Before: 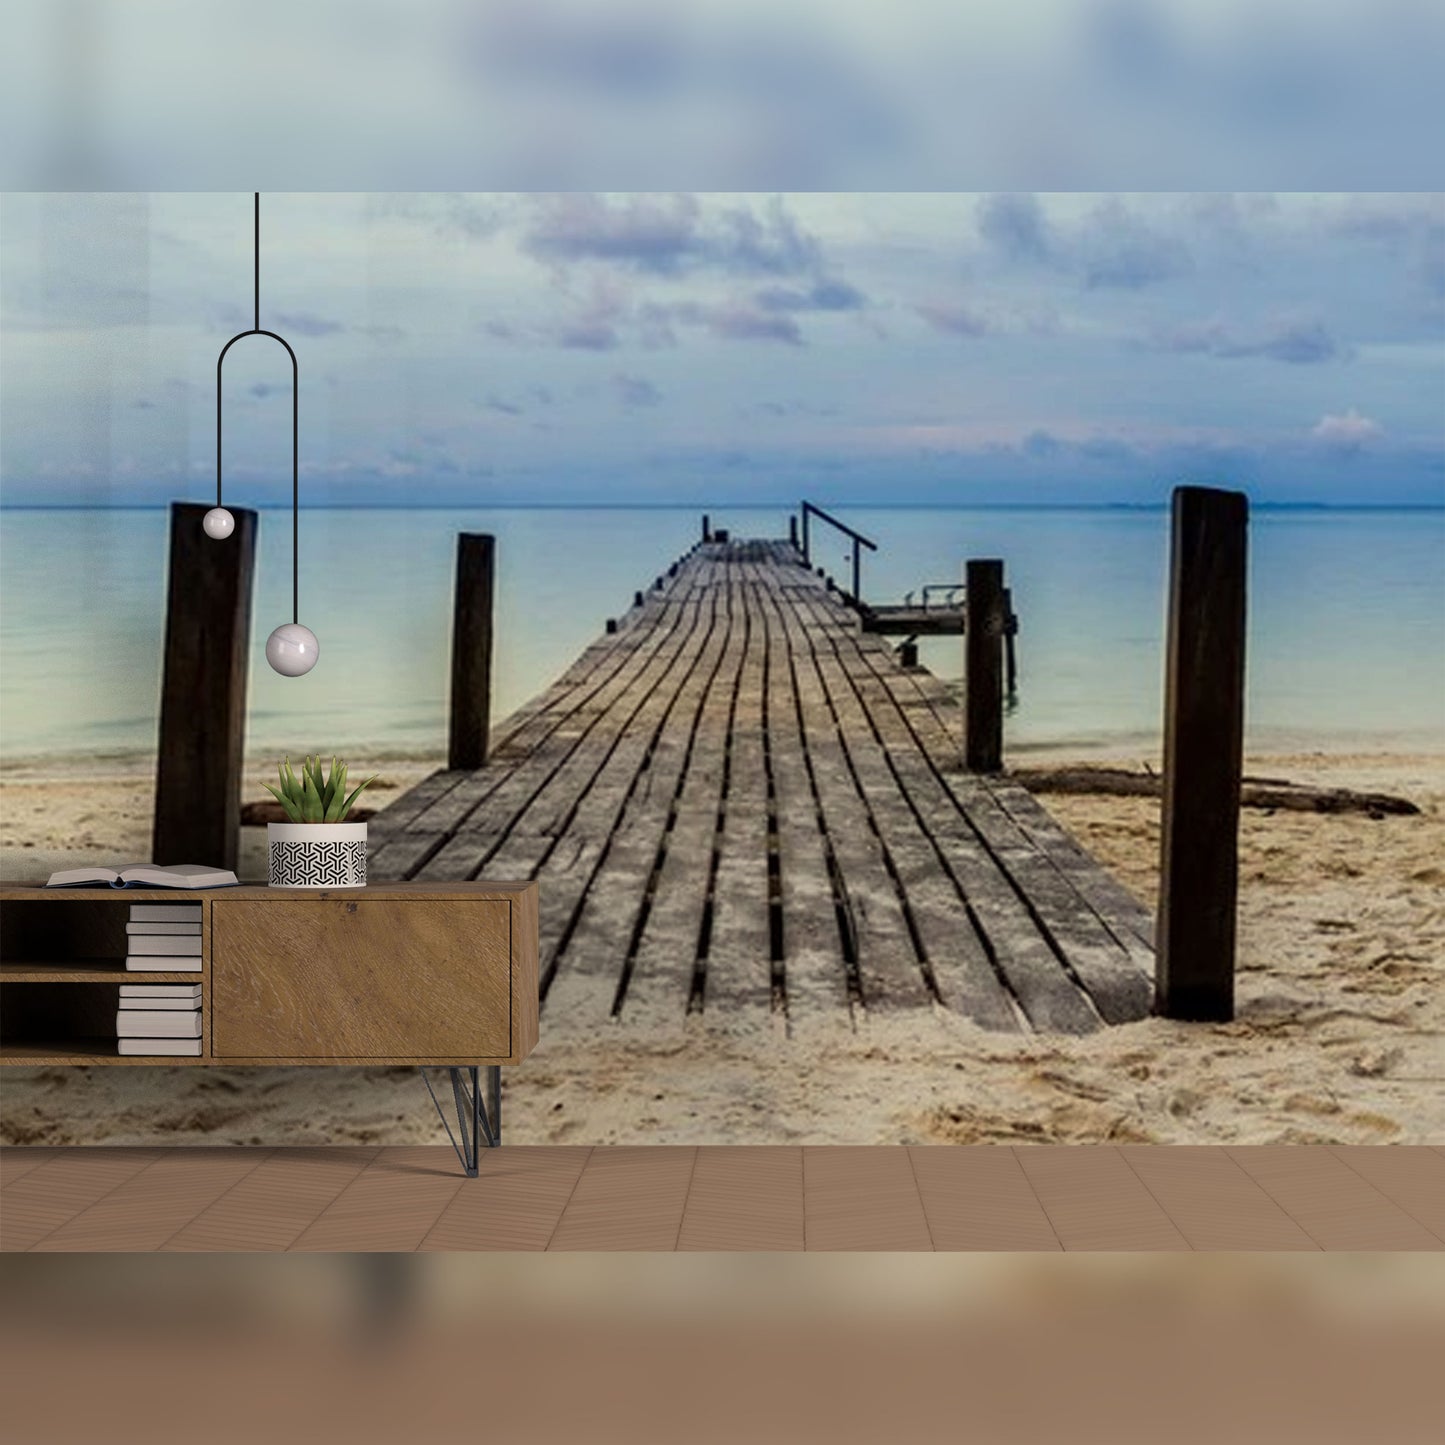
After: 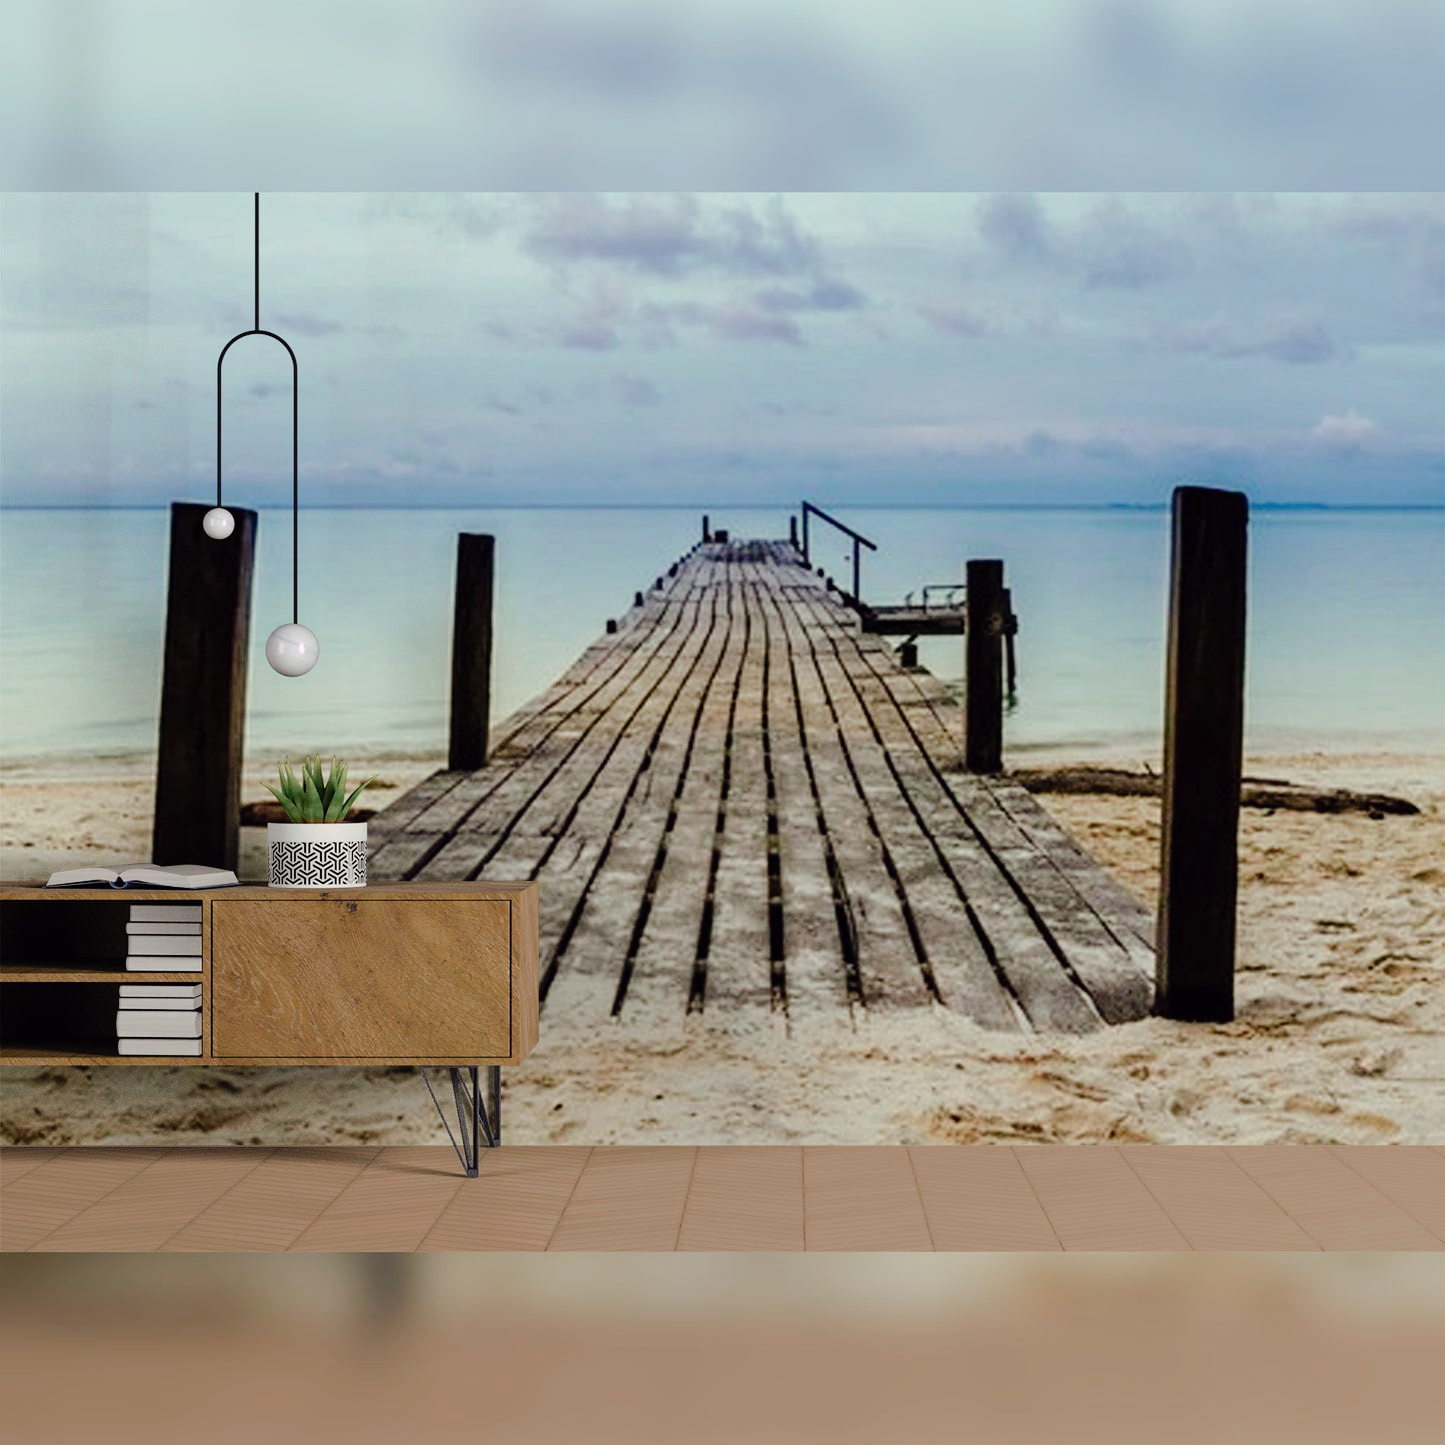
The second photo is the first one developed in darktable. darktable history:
tone curve: curves: ch0 [(0, 0) (0.003, 0.001) (0.011, 0.008) (0.025, 0.015) (0.044, 0.025) (0.069, 0.037) (0.1, 0.056) (0.136, 0.091) (0.177, 0.157) (0.224, 0.231) (0.277, 0.319) (0.335, 0.4) (0.399, 0.493) (0.468, 0.571) (0.543, 0.645) (0.623, 0.706) (0.709, 0.77) (0.801, 0.838) (0.898, 0.918) (1, 1)], preserve colors none
color look up table: target L [81.6, 83.47, 82.1, 73.75, 82.53, 79.87, 65.18, 53.99, 46.06, 42.9, 52.03, 29.85, 10.6, 201.1, 91.38, 85.02, 76.85, 72.5, 68.65, 65.32, 55.19, 53.82, 44.22, 46.05, 36.64, 33.37, 23.89, 97.33, 89.32, 72.29, 74.93, 55.07, 59.43, 55.72, 63.36, 52.49, 46.98, 47.44, 39.07, 37.11, 43.48, 25.61, 13.38, 7.917, 97.8, 89.2, 80.66, 54.87, 38.16], target a [-40.34, -25.8, -27.62, -65.89, -33.63, -58.77, -54.08, -13.82, -25.46, -37.05, -40.04, -24.04, -15.36, 0, -3.076, 3.663, 20.09, 4.538, 35.63, 63.53, 31.64, 58.95, 38.09, 74.3, 4.028, 0.064, 33.1, 13.64, 24.57, 0.575, 46.55, -3.424, 25.78, 81.46, 79.09, 16.2, 10.74, 69.27, 11.04, 45.47, 63.46, 24.71, 17.78, 14.41, -27.21, -58.33, -43.75, -25.62, -13.75], target b [32.47, 47.37, 22.79, 40.47, 5.455, 8.571, 24.55, 16.36, 33.02, 27.02, -0.042, 19.7, 5.759, -0.001, 22.36, 1.066, 82.32, 46.94, 62.28, 2.541, 22.45, 44.9, 43.67, 20.99, 12.54, 30.11, 27.72, -7.479, -20.94, -25.94, -29.87, -53.87, -29.11, -24.14, -49.36, -66.41, -7.109, -18.09, -35.15, -11.75, -56.85, -64.82, -34.49, -10.93, -6.91, -21.76, -21.25, -16.73, -20.95], num patches 49
